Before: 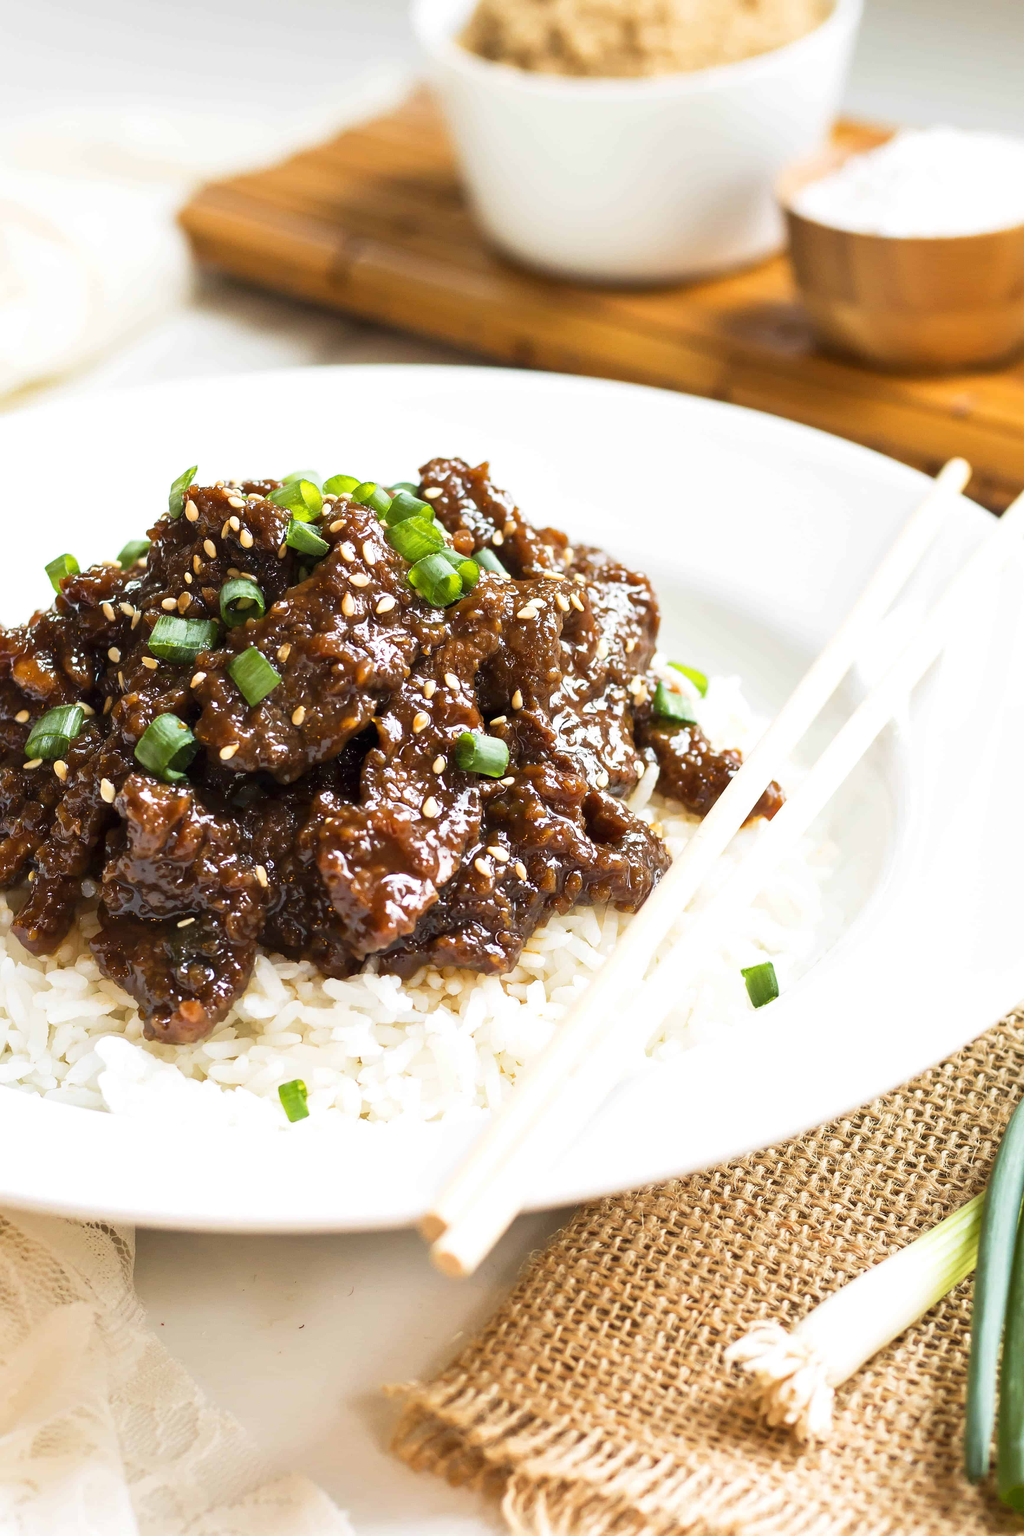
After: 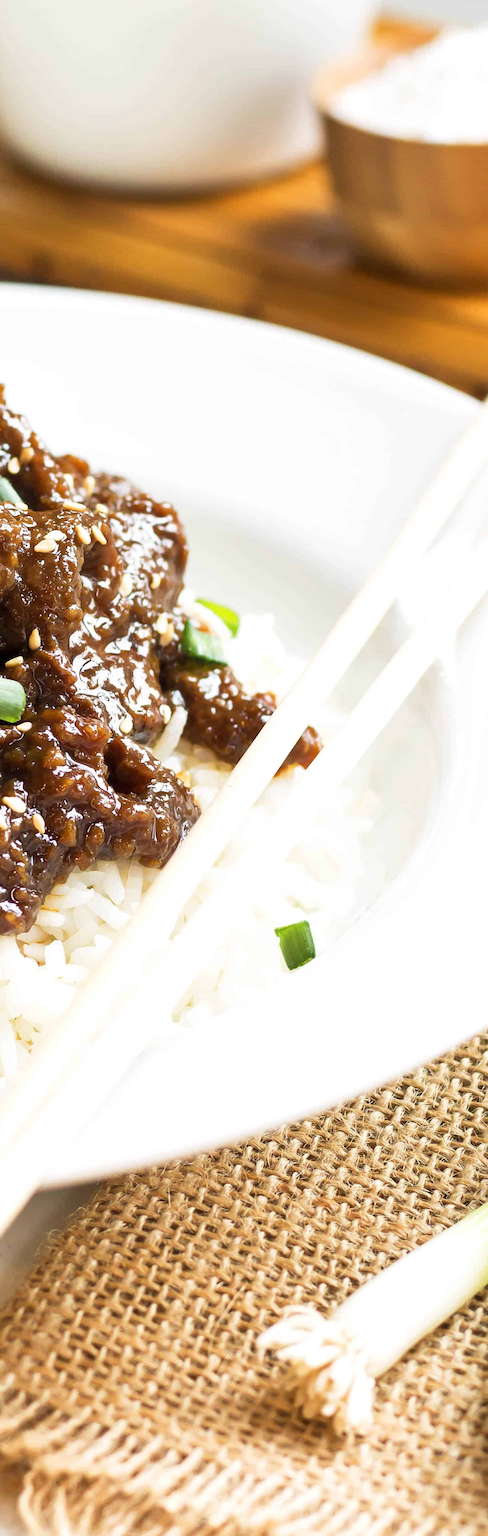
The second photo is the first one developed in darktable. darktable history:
tone equalizer: -8 EV -0.581 EV, edges refinement/feathering 500, mask exposure compensation -1.57 EV, preserve details no
crop: left 47.411%, top 6.806%, right 8.091%
